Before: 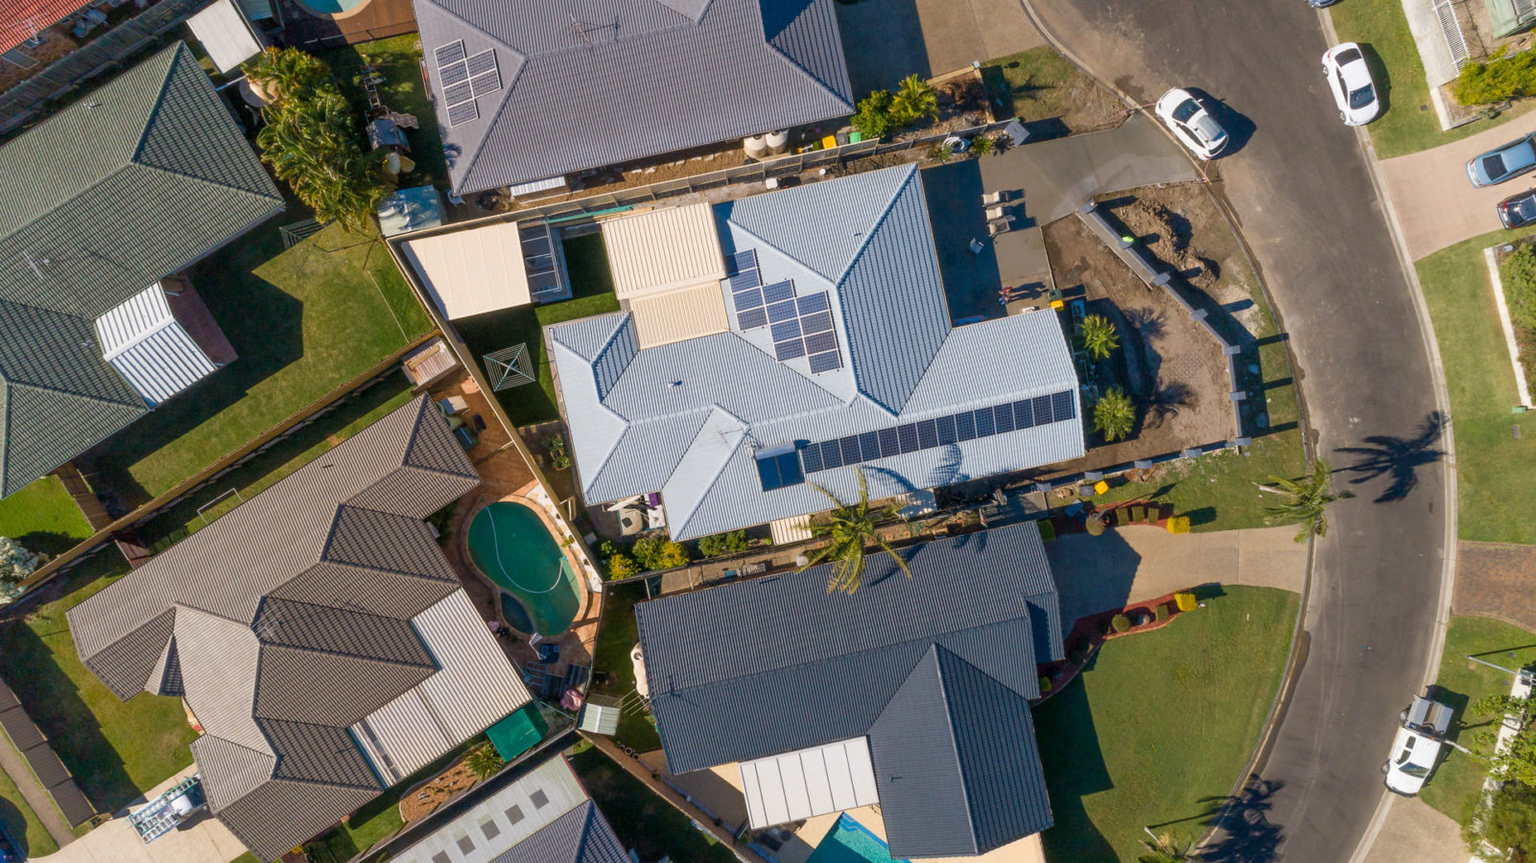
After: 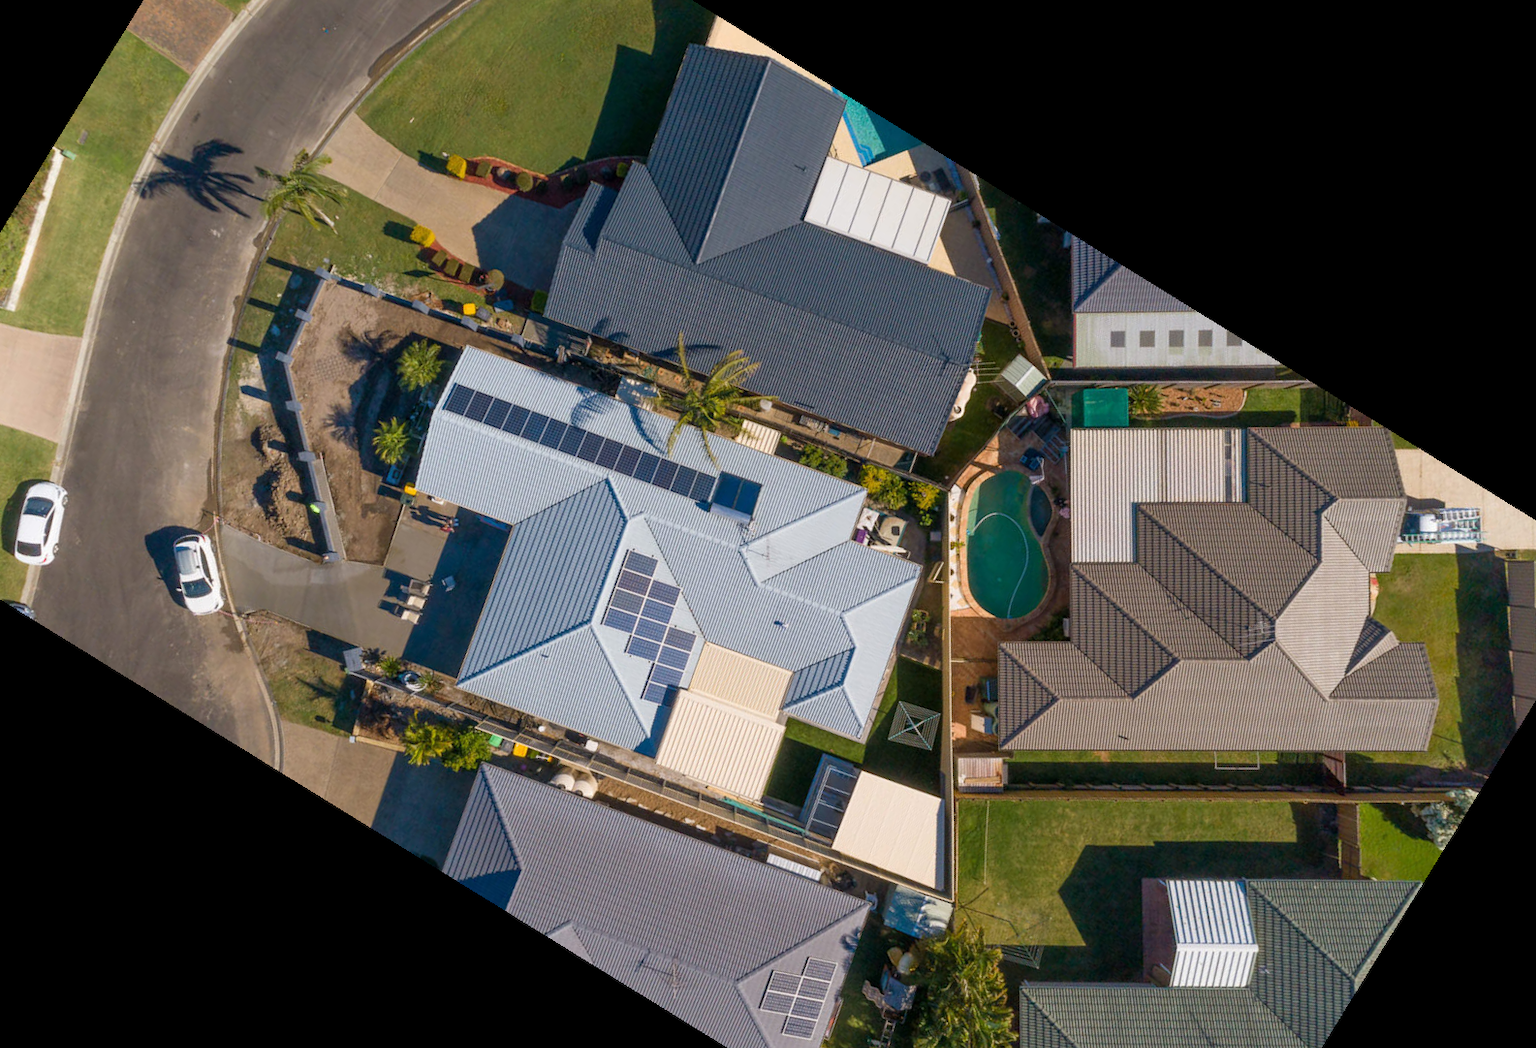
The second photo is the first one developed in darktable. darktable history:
crop and rotate: angle 148.34°, left 9.169%, top 15.686%, right 4.456%, bottom 16.913%
